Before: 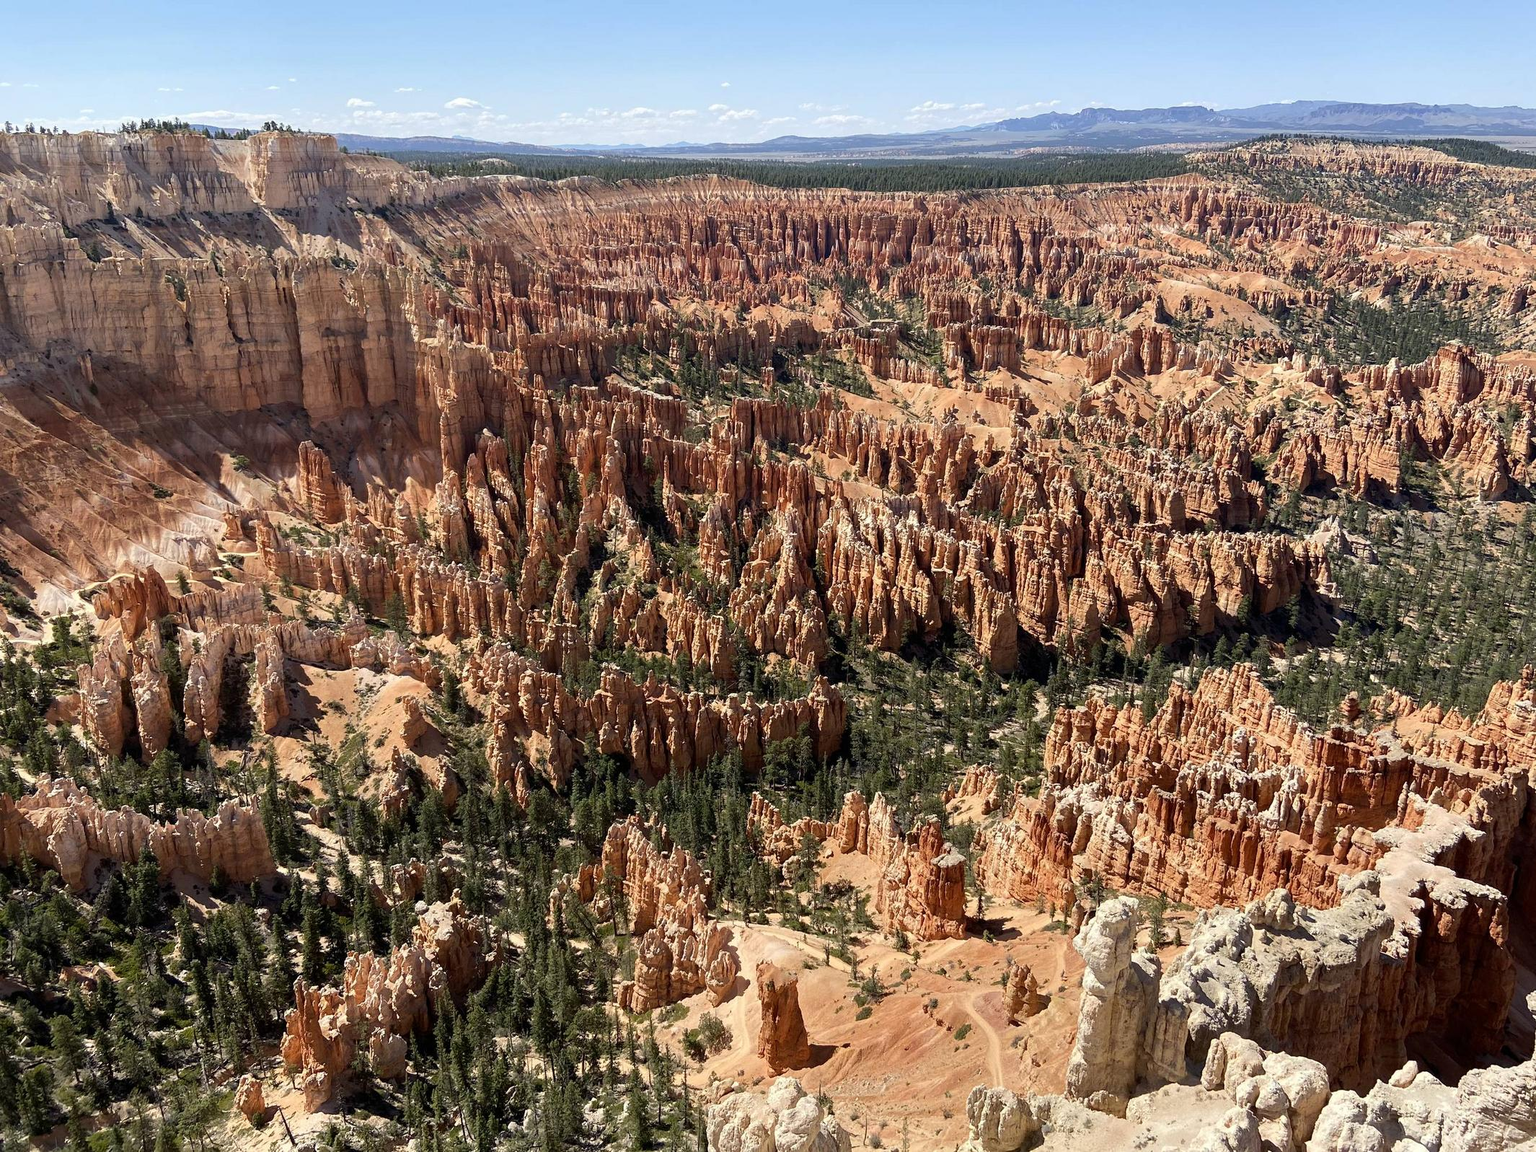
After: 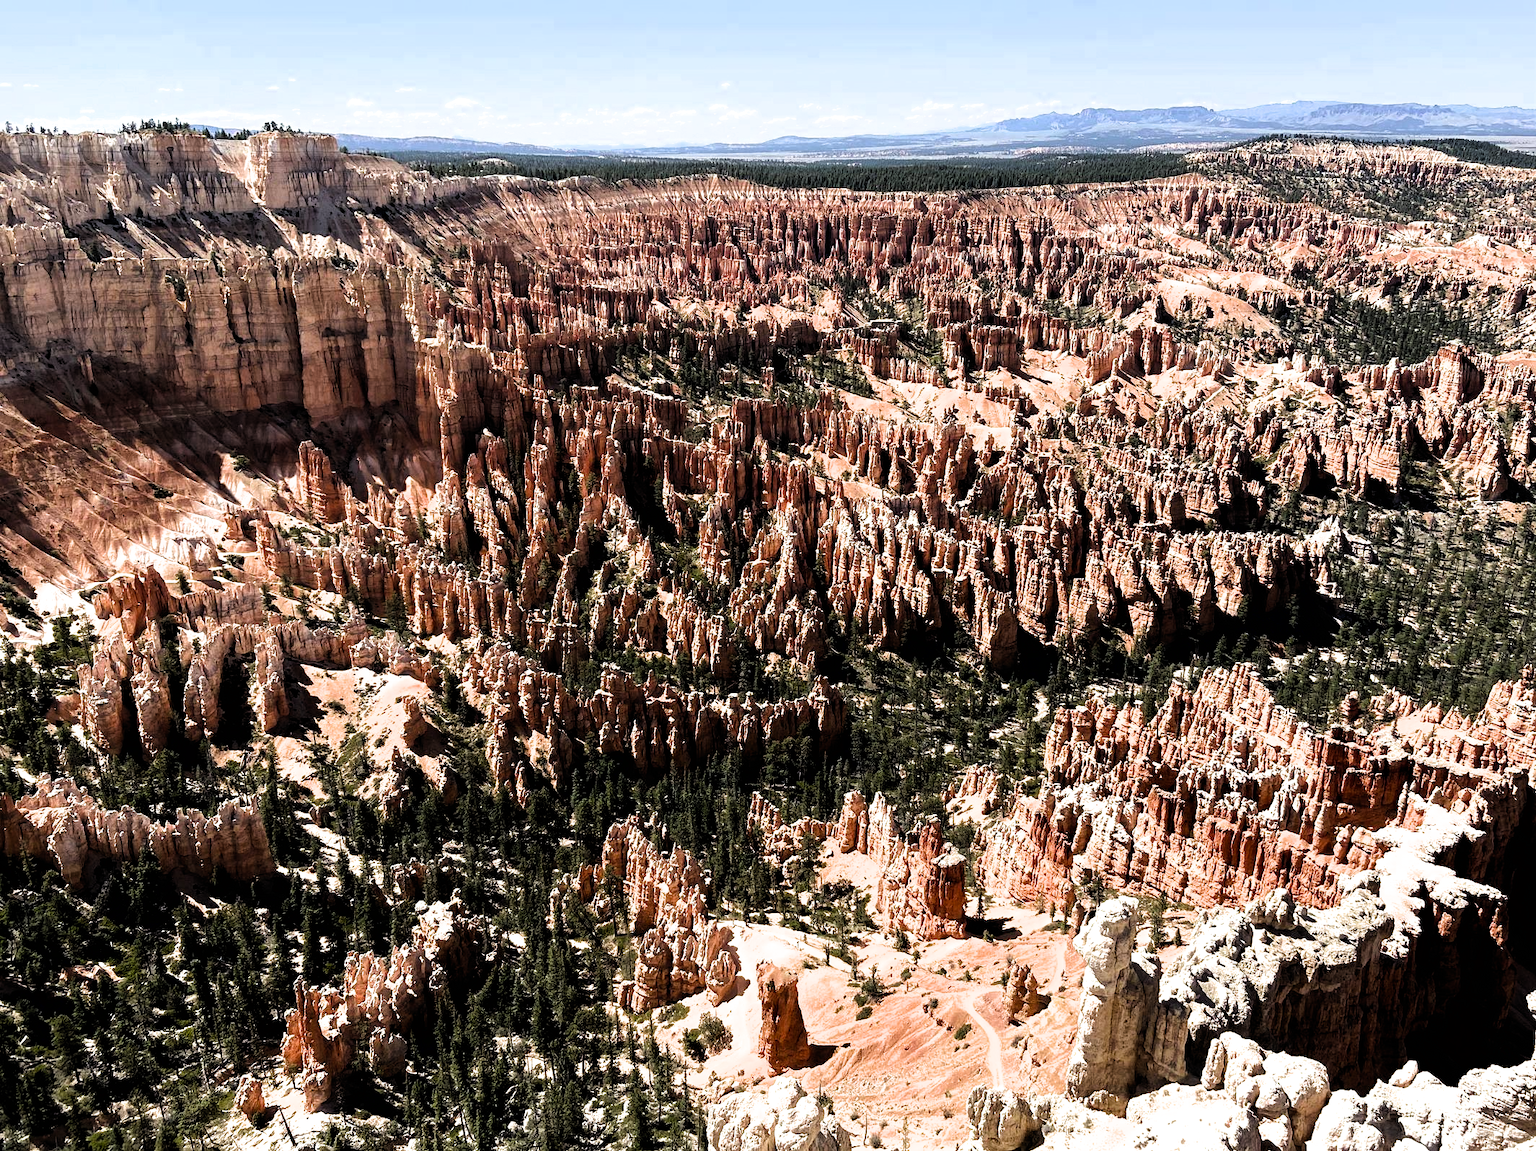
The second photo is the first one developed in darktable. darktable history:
filmic rgb: black relative exposure -8.24 EV, white relative exposure 2.2 EV, hardness 7.1, latitude 86.73%, contrast 1.698, highlights saturation mix -3.79%, shadows ↔ highlights balance -1.96%, color science v6 (2022)
